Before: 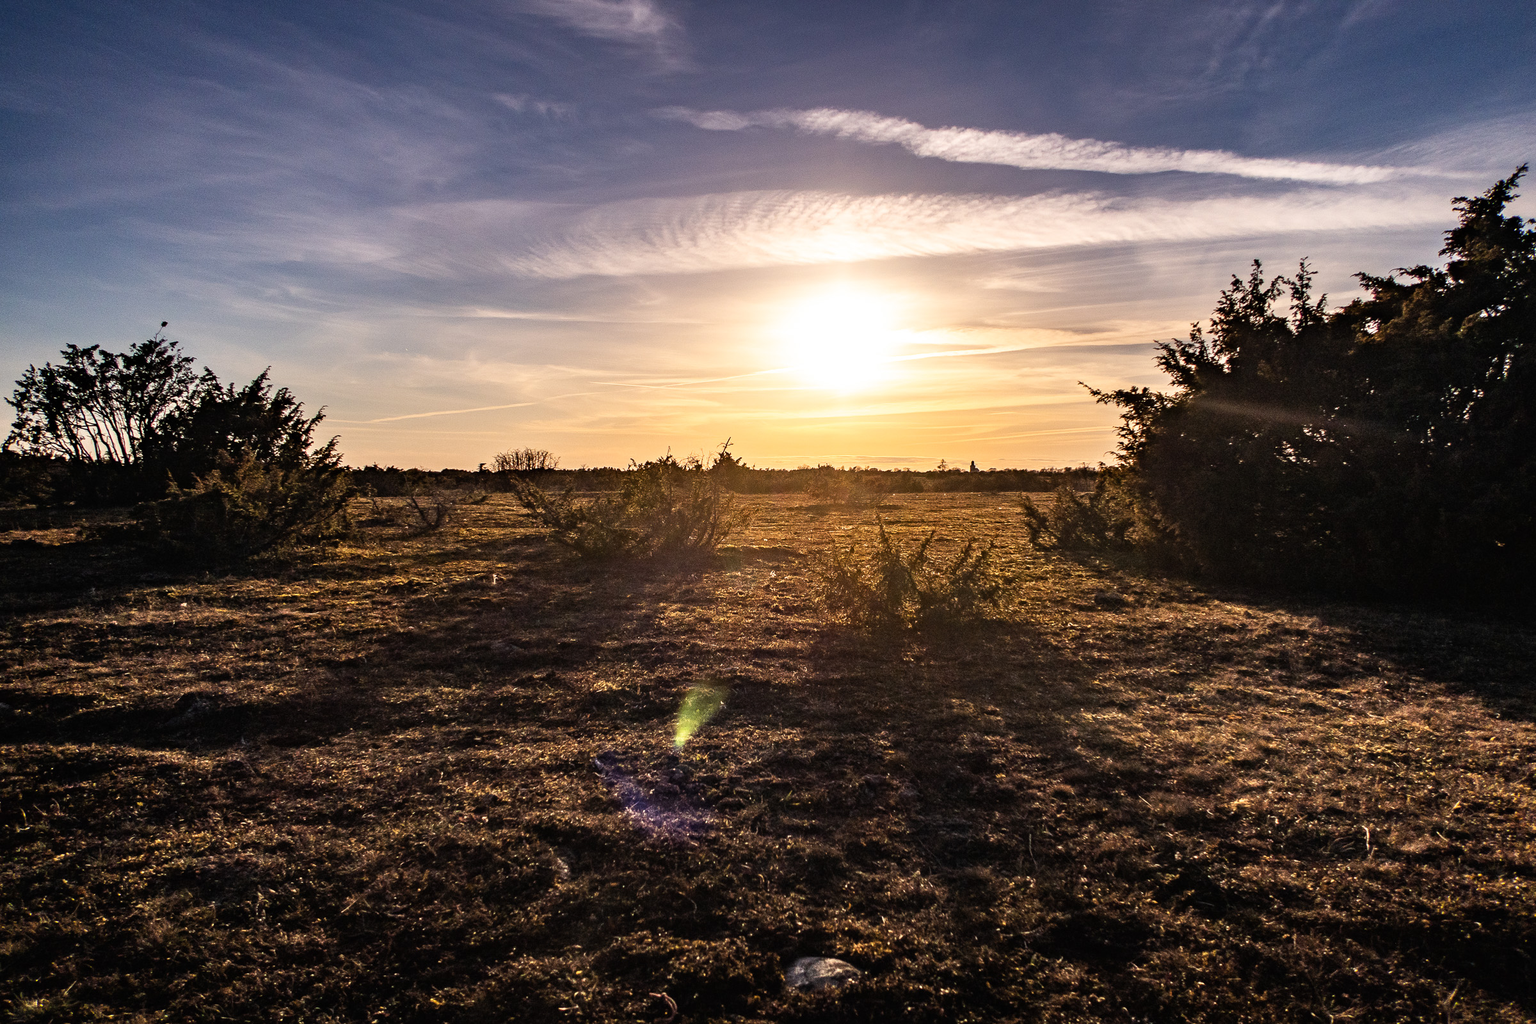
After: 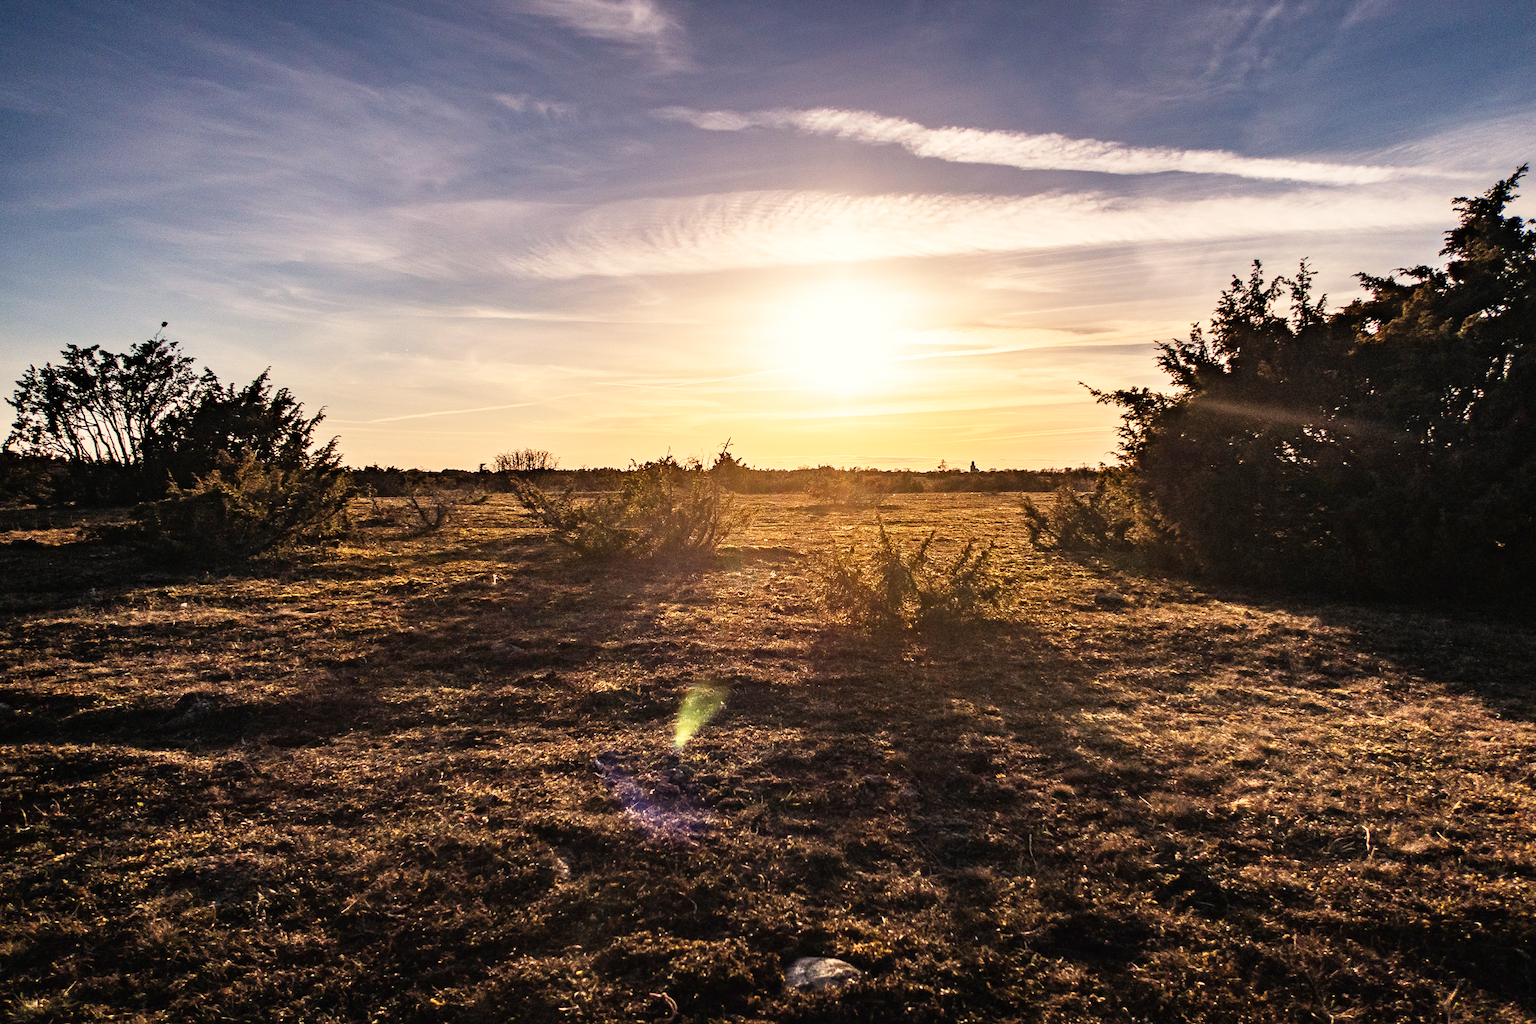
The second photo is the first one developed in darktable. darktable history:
white balance: red 1.045, blue 0.932
base curve: curves: ch0 [(0, 0) (0.204, 0.334) (0.55, 0.733) (1, 1)], preserve colors none
